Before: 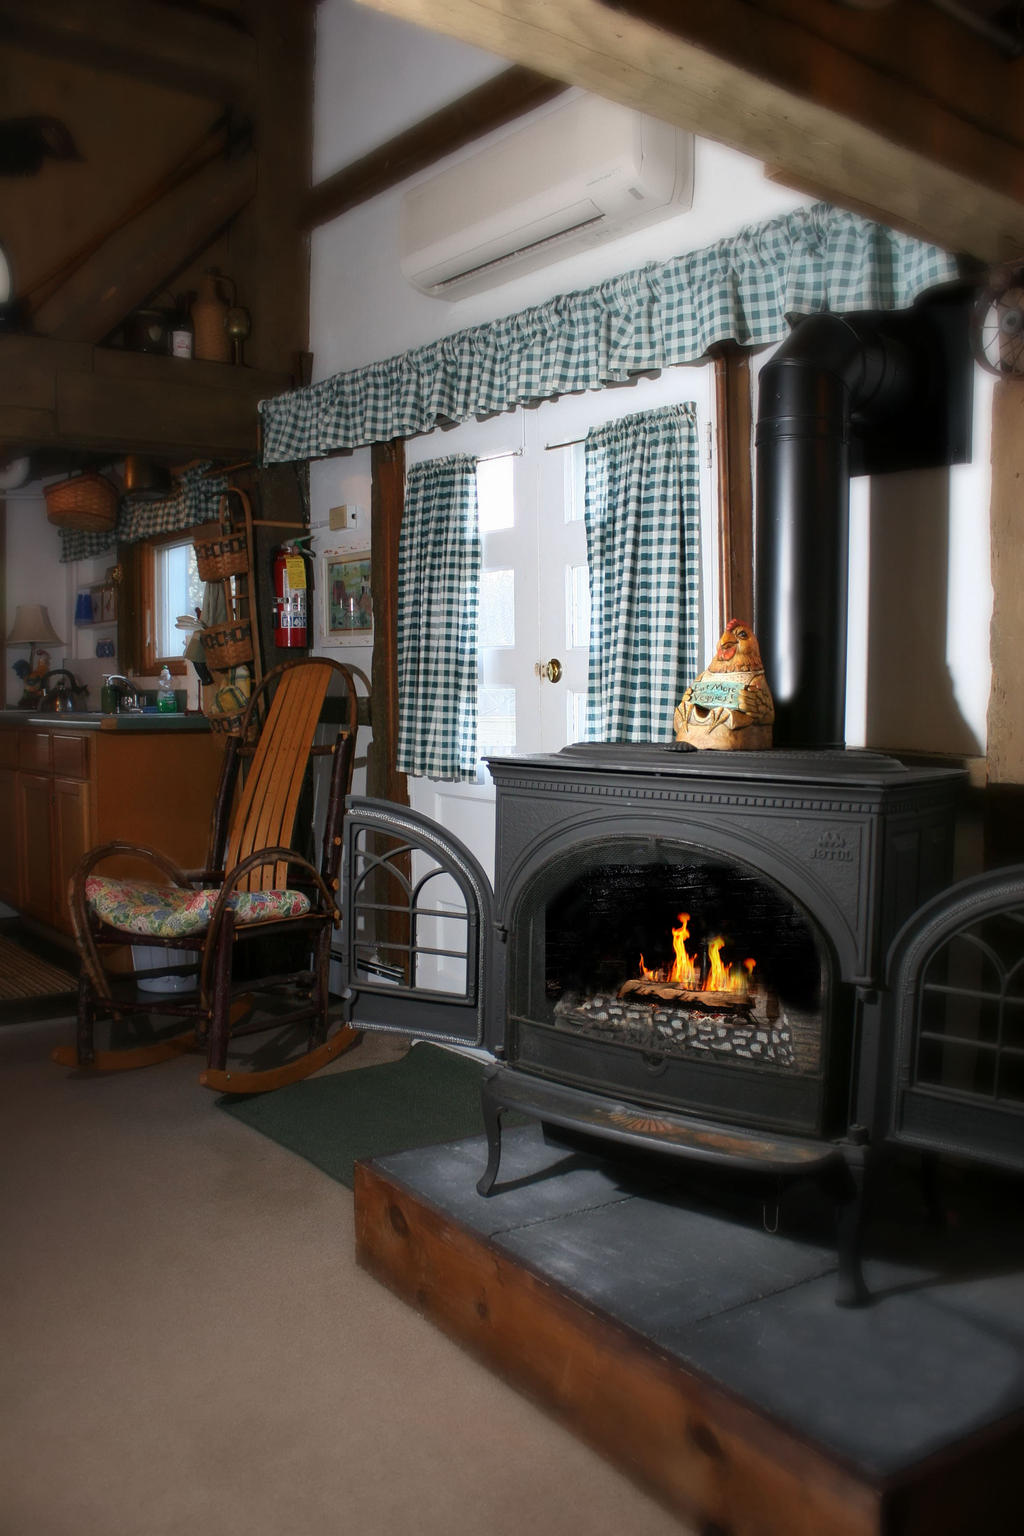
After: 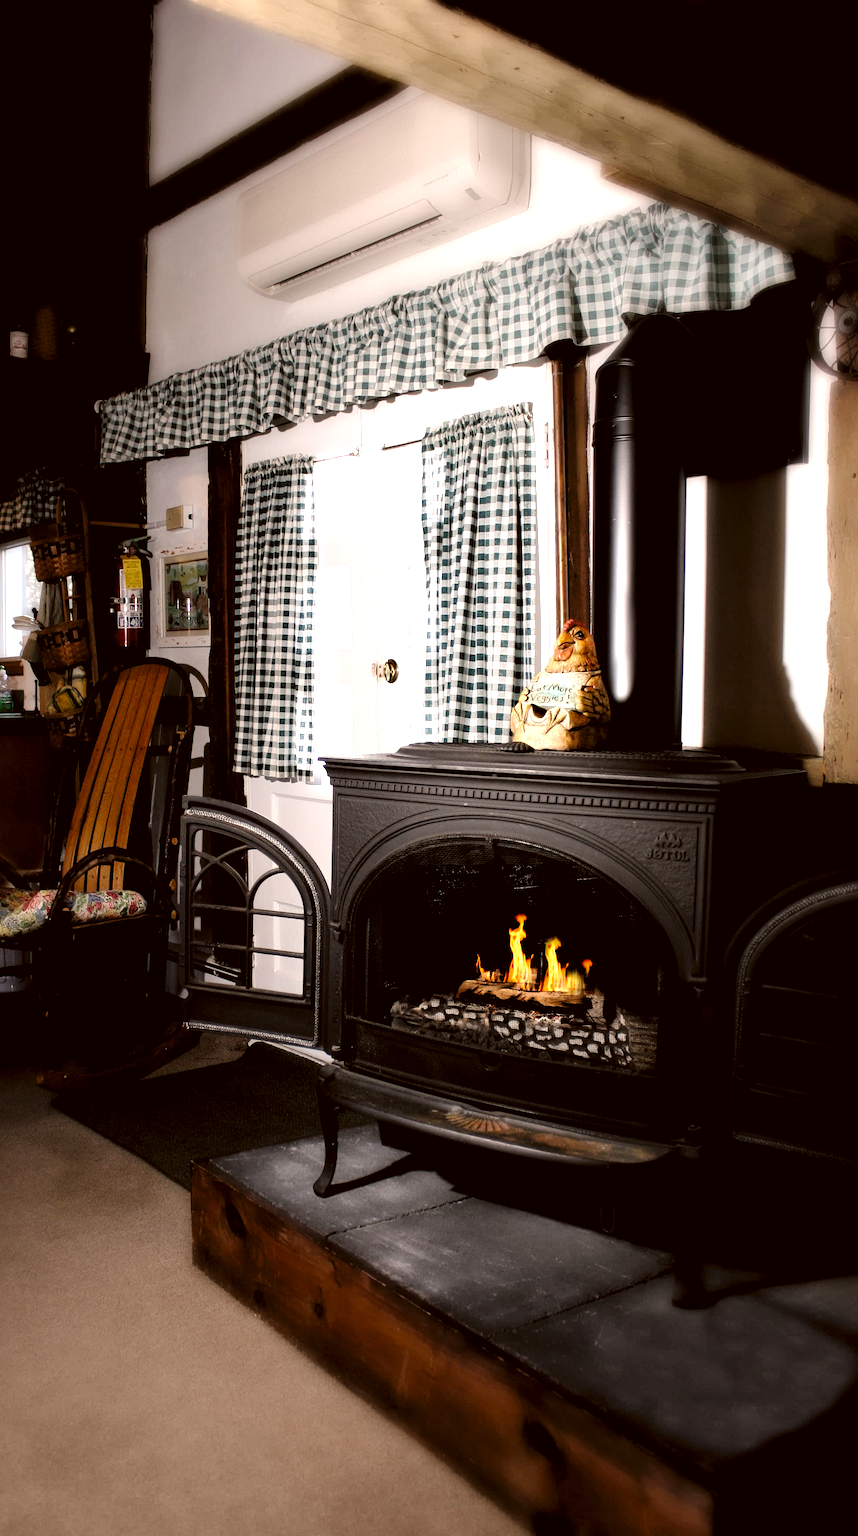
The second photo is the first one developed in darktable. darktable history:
color correction: highlights a* 6.6, highlights b* 7.79, shadows a* 5.4, shadows b* 7.34, saturation 0.917
tone curve: curves: ch0 [(0, 0) (0.003, 0.009) (0.011, 0.009) (0.025, 0.01) (0.044, 0.02) (0.069, 0.032) (0.1, 0.048) (0.136, 0.092) (0.177, 0.153) (0.224, 0.217) (0.277, 0.306) (0.335, 0.402) (0.399, 0.488) (0.468, 0.574) (0.543, 0.648) (0.623, 0.716) (0.709, 0.783) (0.801, 0.851) (0.898, 0.92) (1, 1)], preserve colors none
crop: left 16.002%
levels: black 0.084%, levels [0.129, 0.519, 0.867]
